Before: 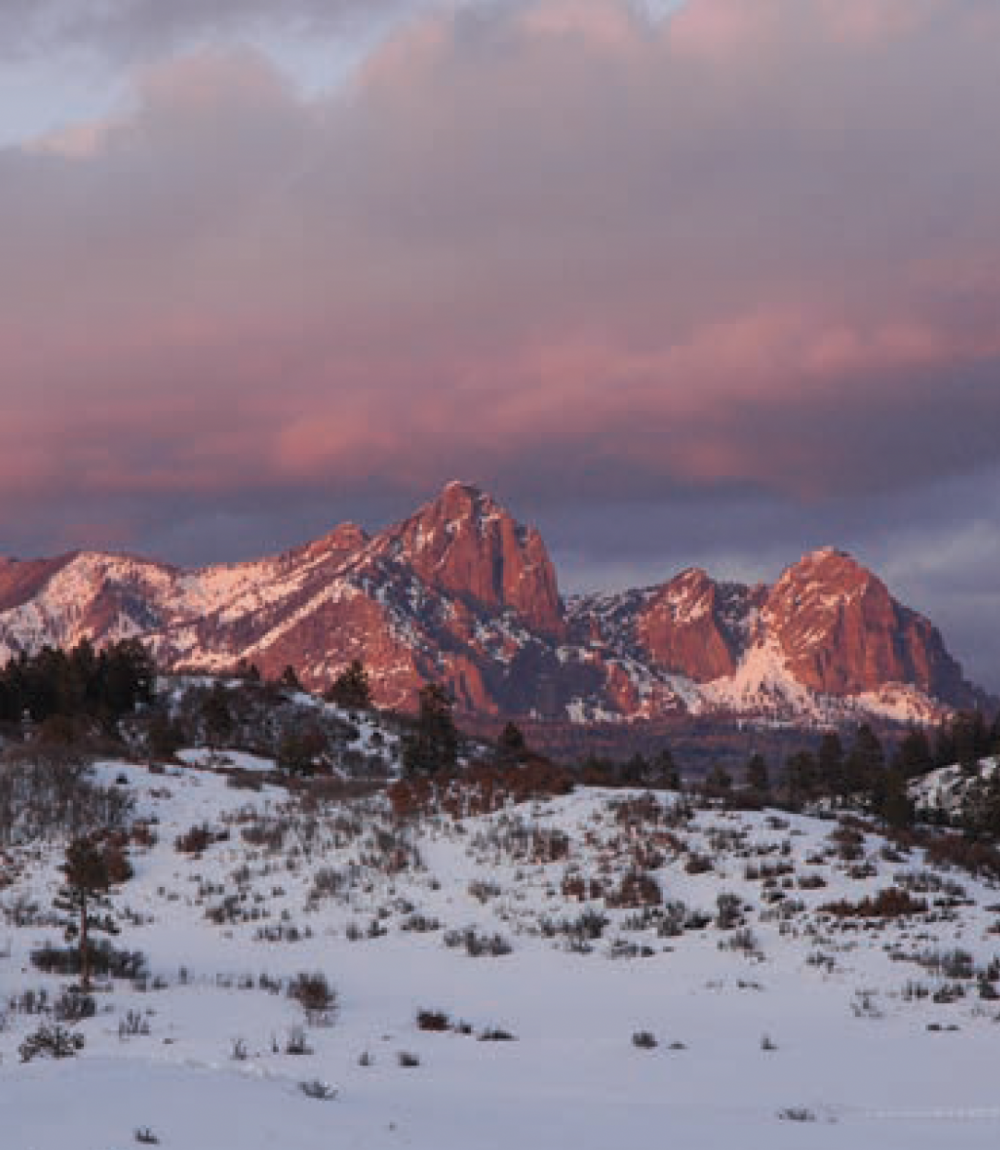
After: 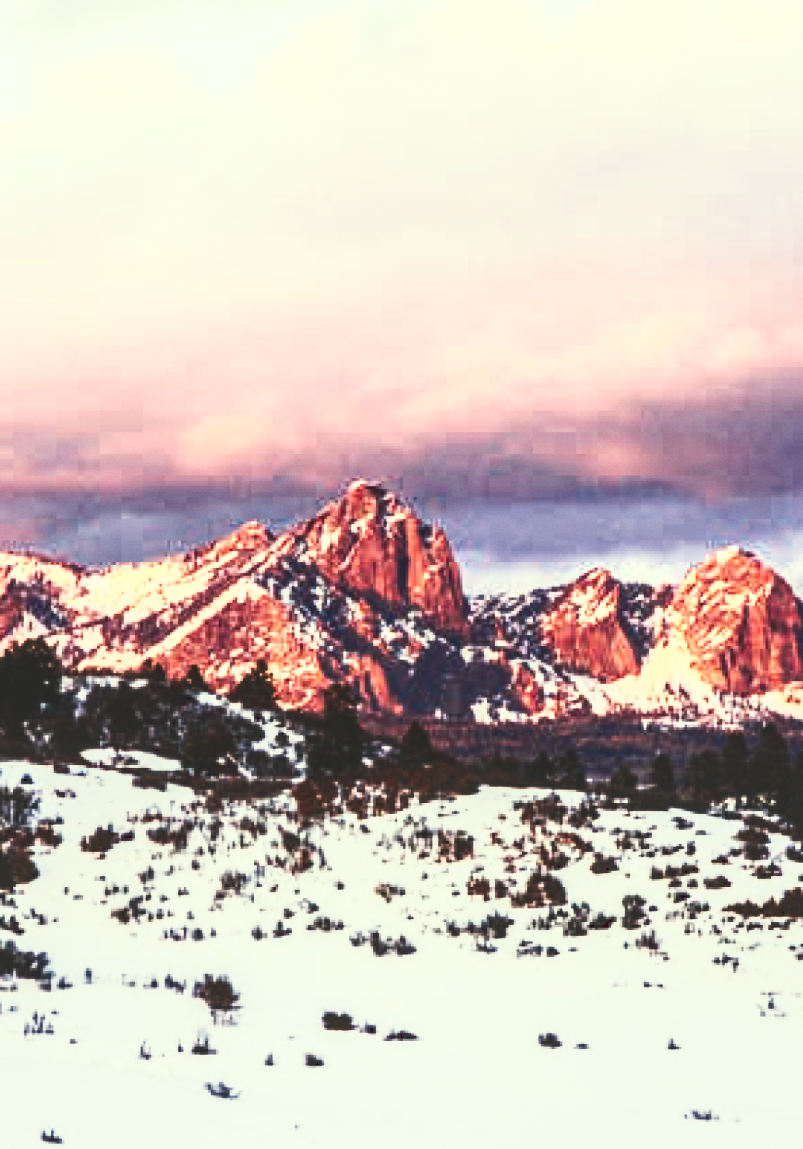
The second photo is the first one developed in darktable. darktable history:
exposure: exposure 0.513 EV, compensate highlight preservation false
color correction: highlights a* -5.94, highlights b* 11.24
crop and rotate: left 9.561%, right 10.111%
tone curve: curves: ch0 [(0, 0) (0.003, 0.147) (0.011, 0.147) (0.025, 0.147) (0.044, 0.147) (0.069, 0.147) (0.1, 0.15) (0.136, 0.158) (0.177, 0.174) (0.224, 0.198) (0.277, 0.241) (0.335, 0.292) (0.399, 0.361) (0.468, 0.452) (0.543, 0.568) (0.623, 0.679) (0.709, 0.793) (0.801, 0.886) (0.898, 0.966) (1, 1)], preserve colors none
local contrast: highlights 55%, shadows 52%, detail 130%, midtone range 0.446
contrast brightness saturation: contrast 0.604, brightness 0.358, saturation 0.146
haze removal: compatibility mode true, adaptive false
